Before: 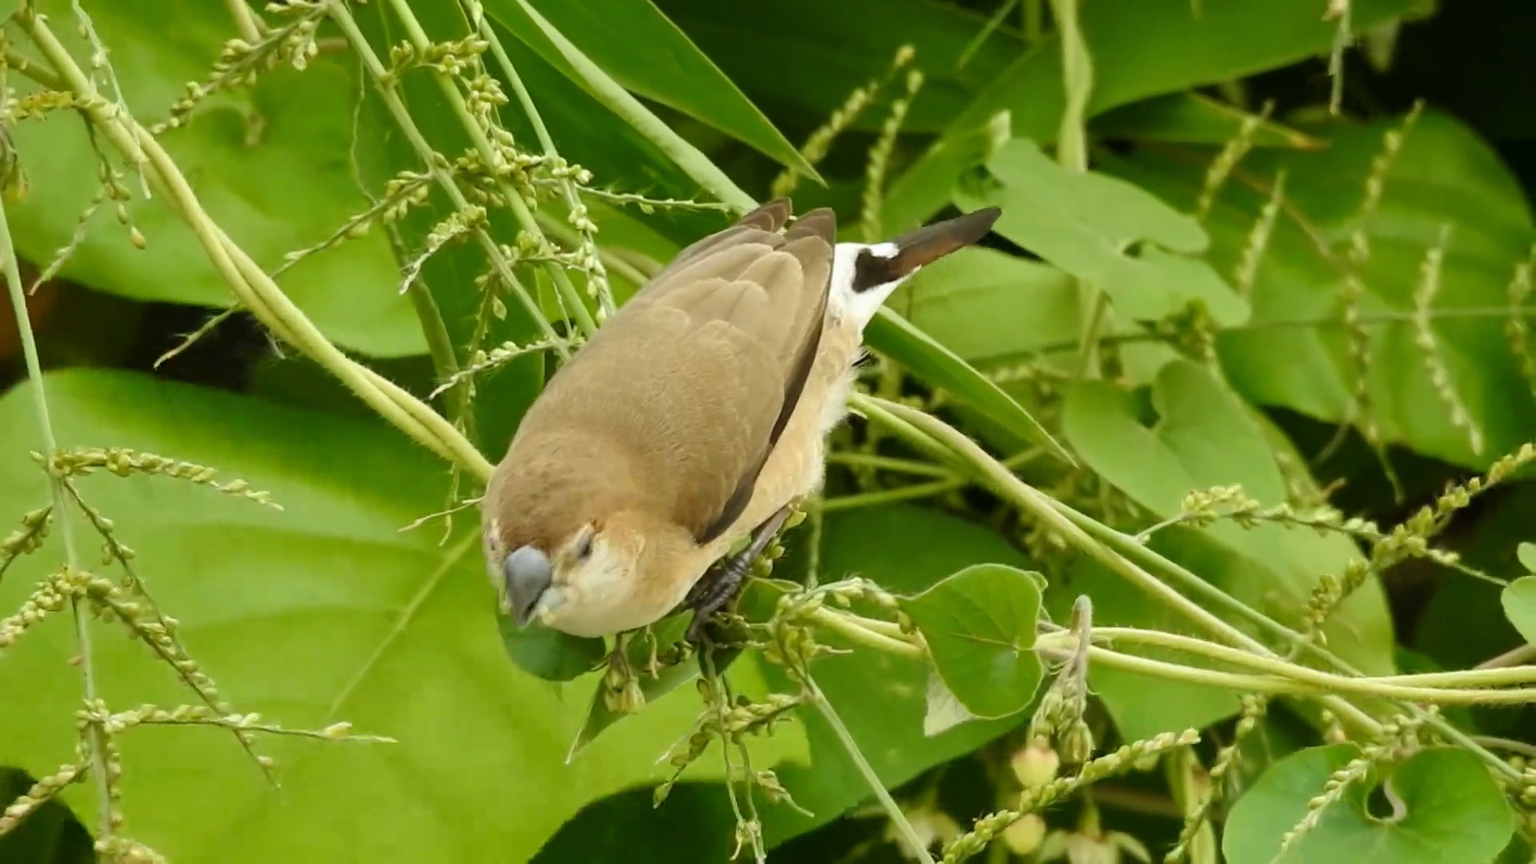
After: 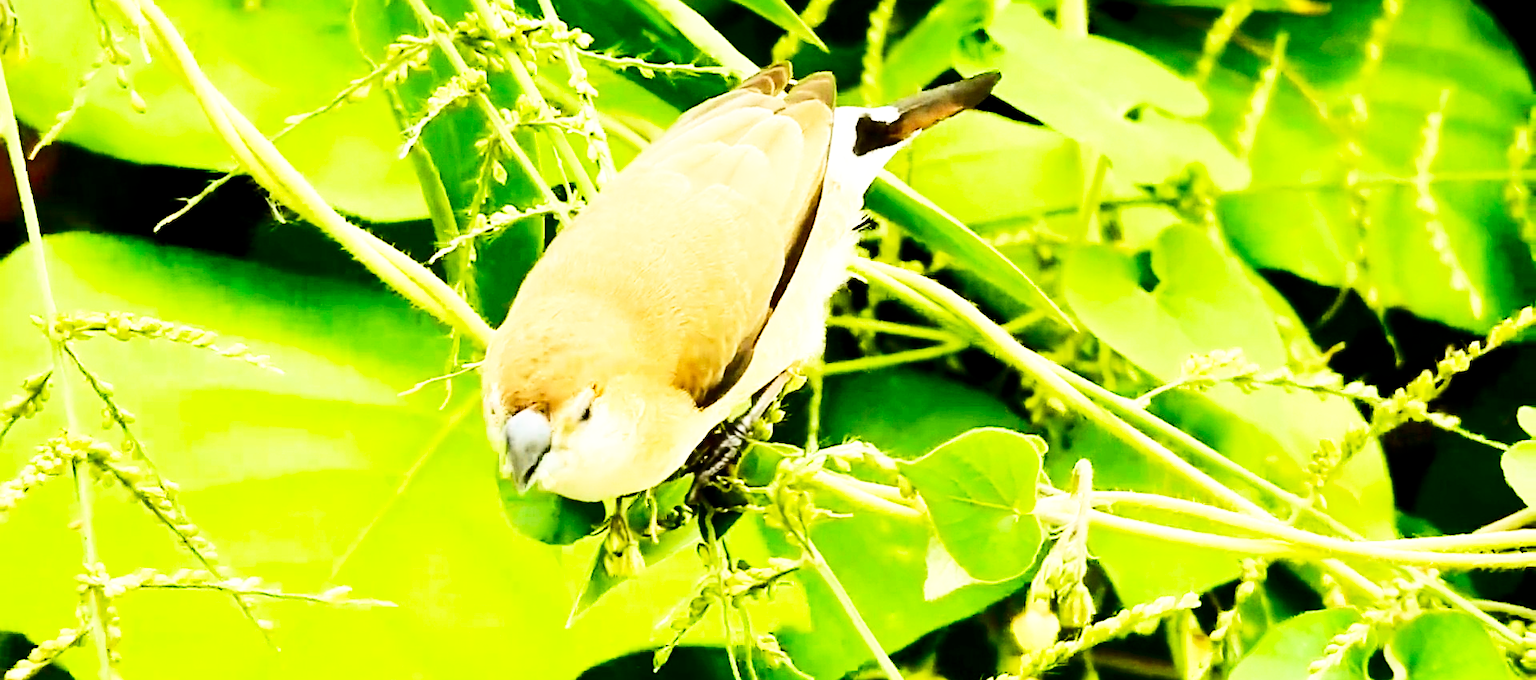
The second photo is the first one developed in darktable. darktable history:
base curve: curves: ch0 [(0, 0) (0.007, 0.004) (0.027, 0.03) (0.046, 0.07) (0.207, 0.54) (0.442, 0.872) (0.673, 0.972) (1, 1)], preserve colors none
rgb levels: levels [[0.01, 0.419, 0.839], [0, 0.5, 1], [0, 0.5, 1]]
contrast brightness saturation: contrast 0.32, brightness -0.08, saturation 0.17
crop and rotate: top 15.774%, bottom 5.506%
sharpen: on, module defaults
